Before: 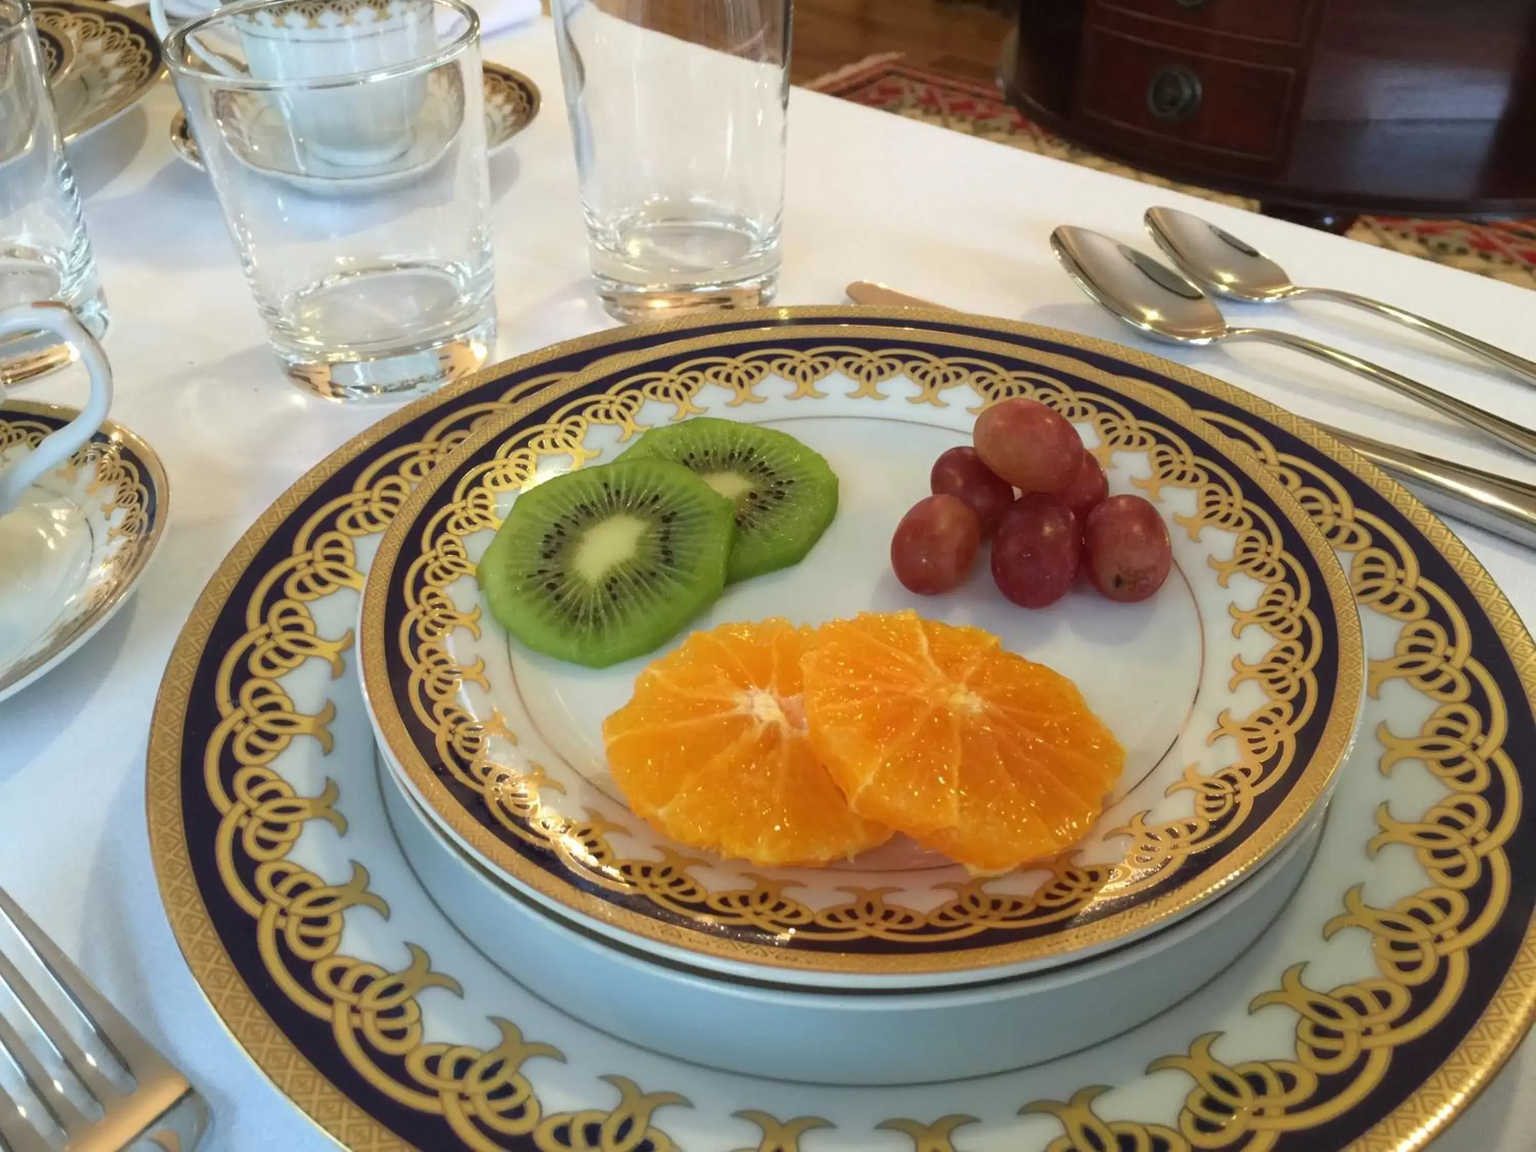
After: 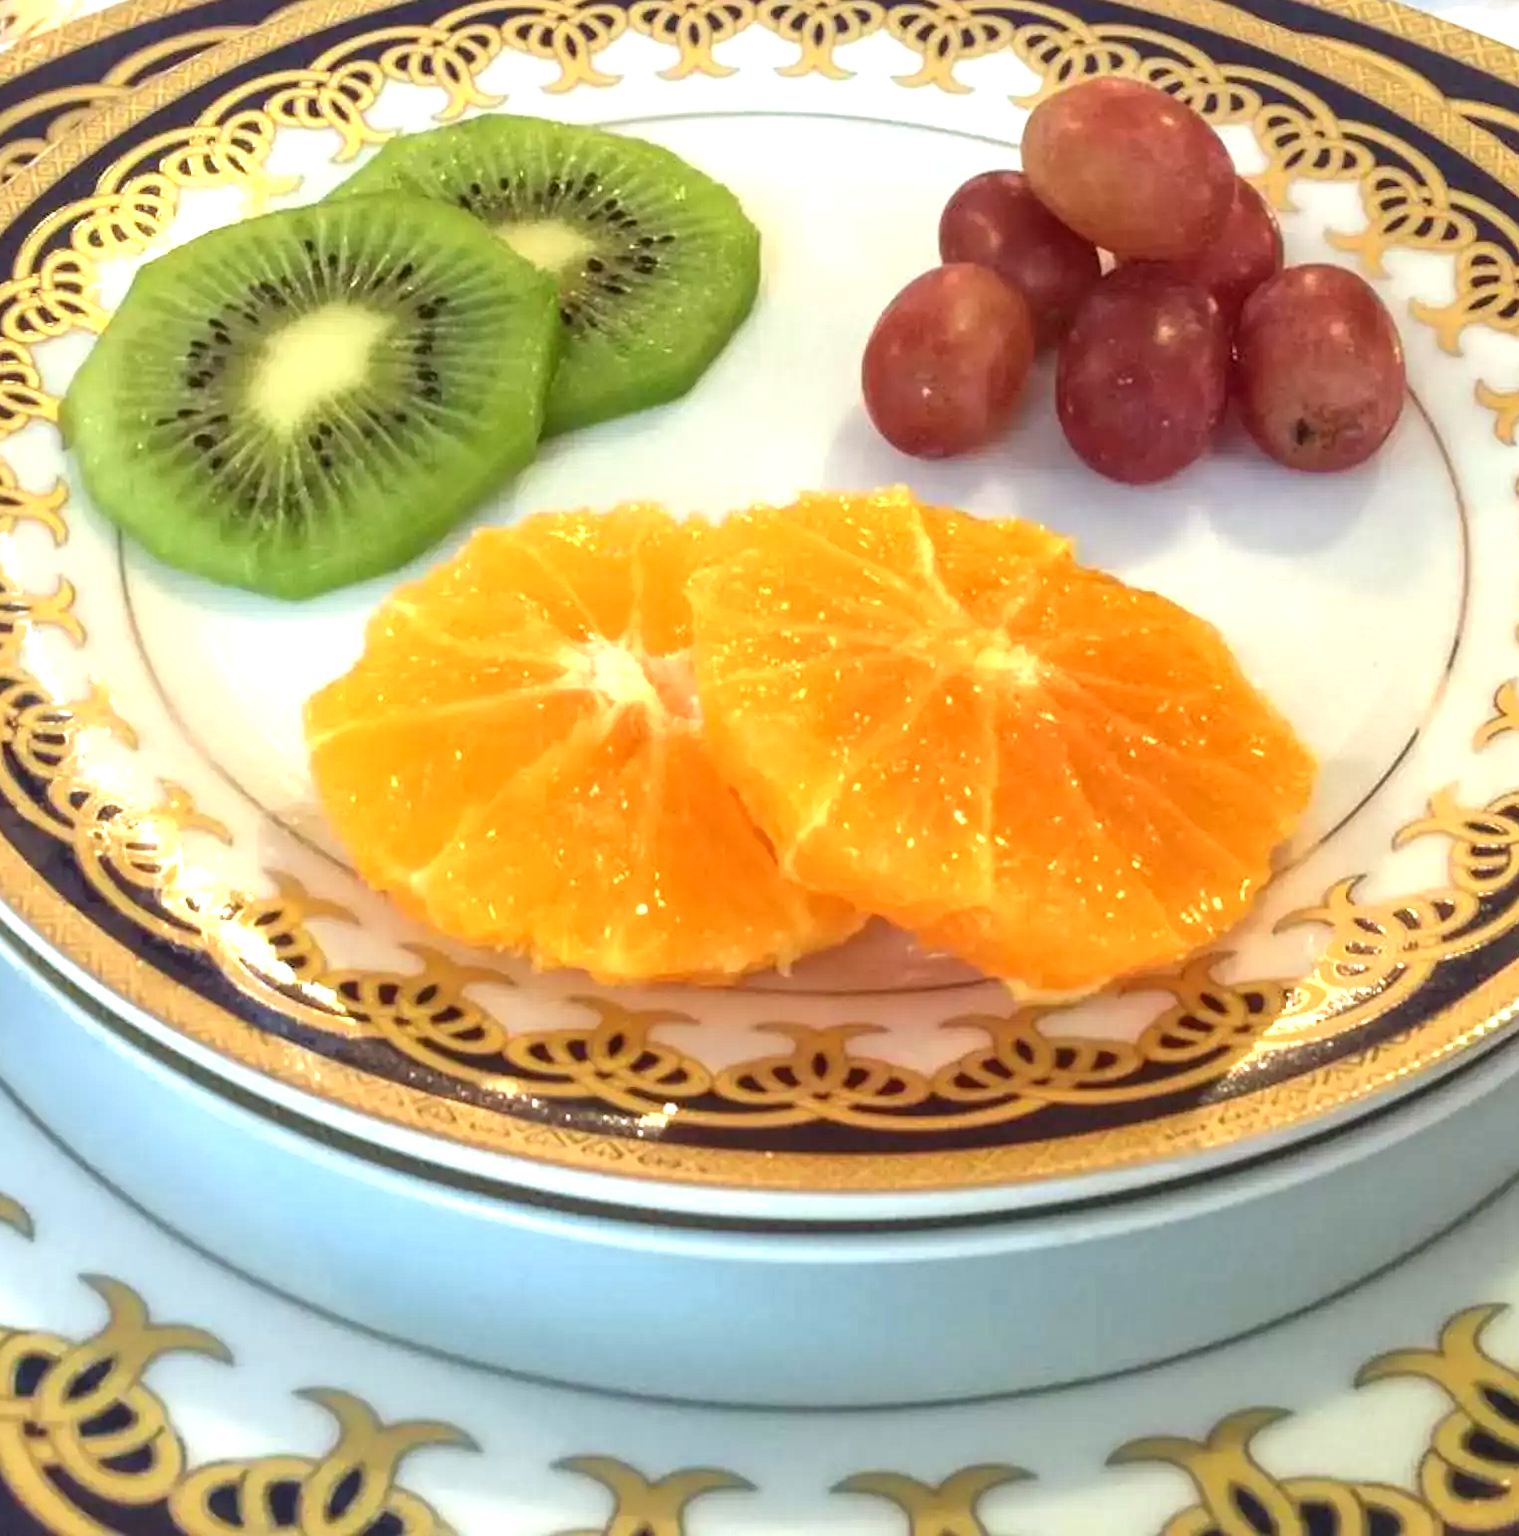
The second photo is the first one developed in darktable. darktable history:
base curve: preserve colors none
exposure: black level correction 0, exposure 1.01 EV, compensate highlight preservation false
local contrast: on, module defaults
crop and rotate: left 29.055%, top 31.133%, right 19.851%
